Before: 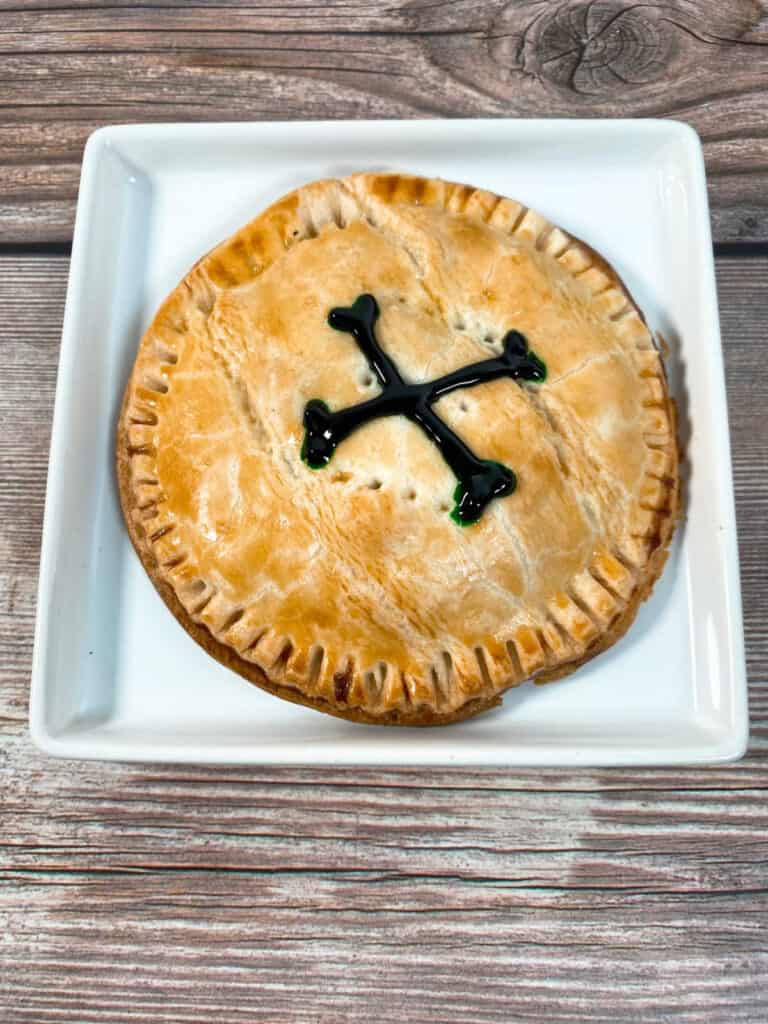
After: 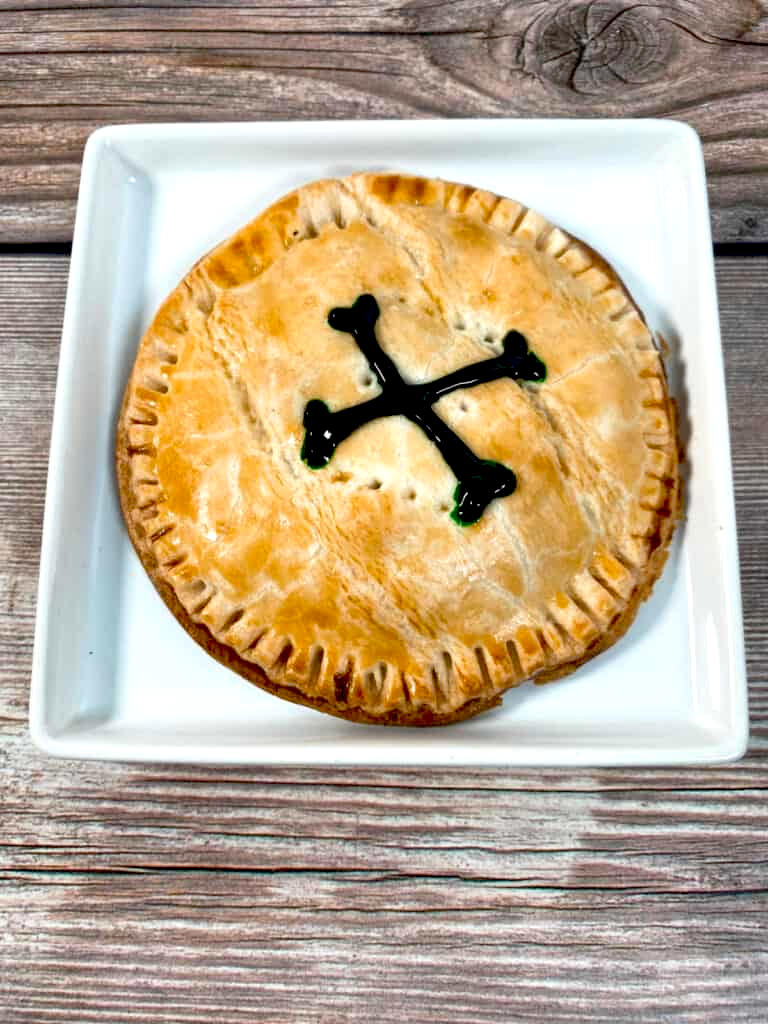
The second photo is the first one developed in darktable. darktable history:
exposure: black level correction 0.024, exposure 0.184 EV, compensate highlight preservation false
